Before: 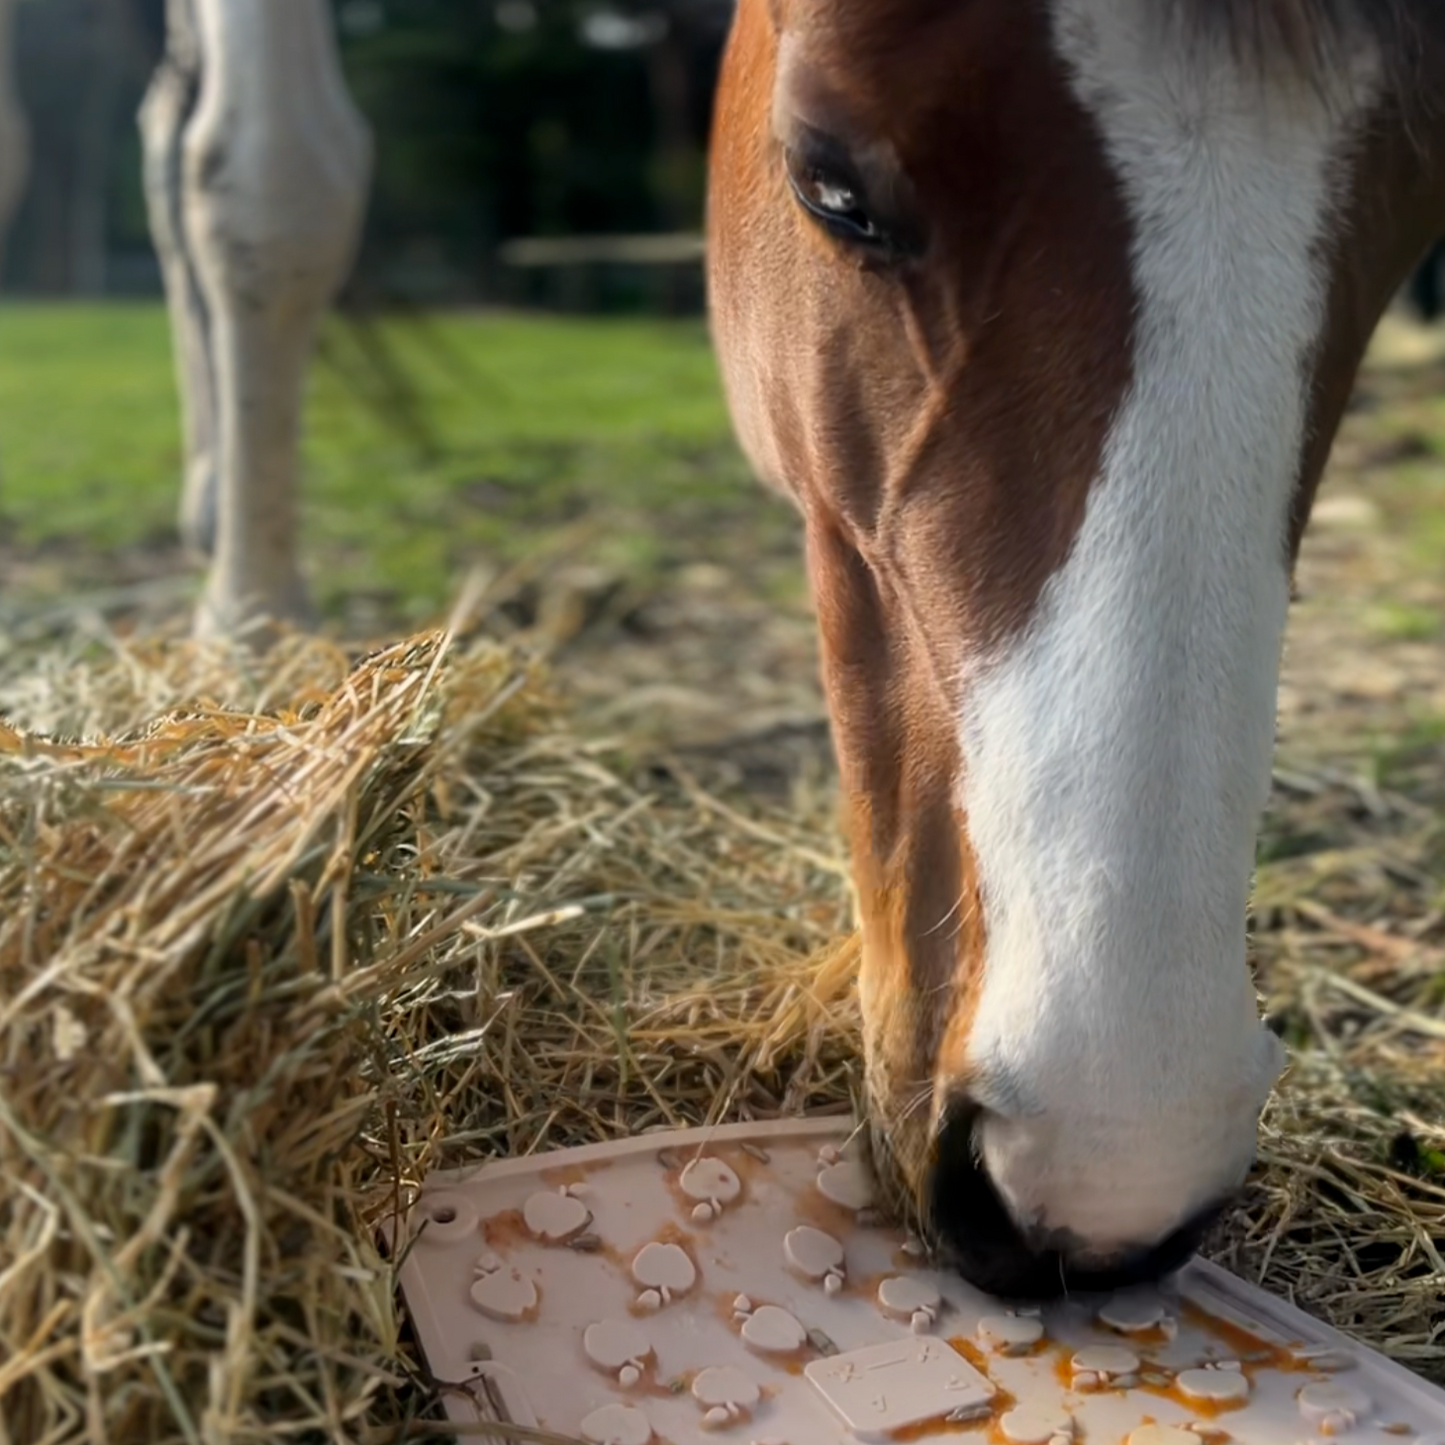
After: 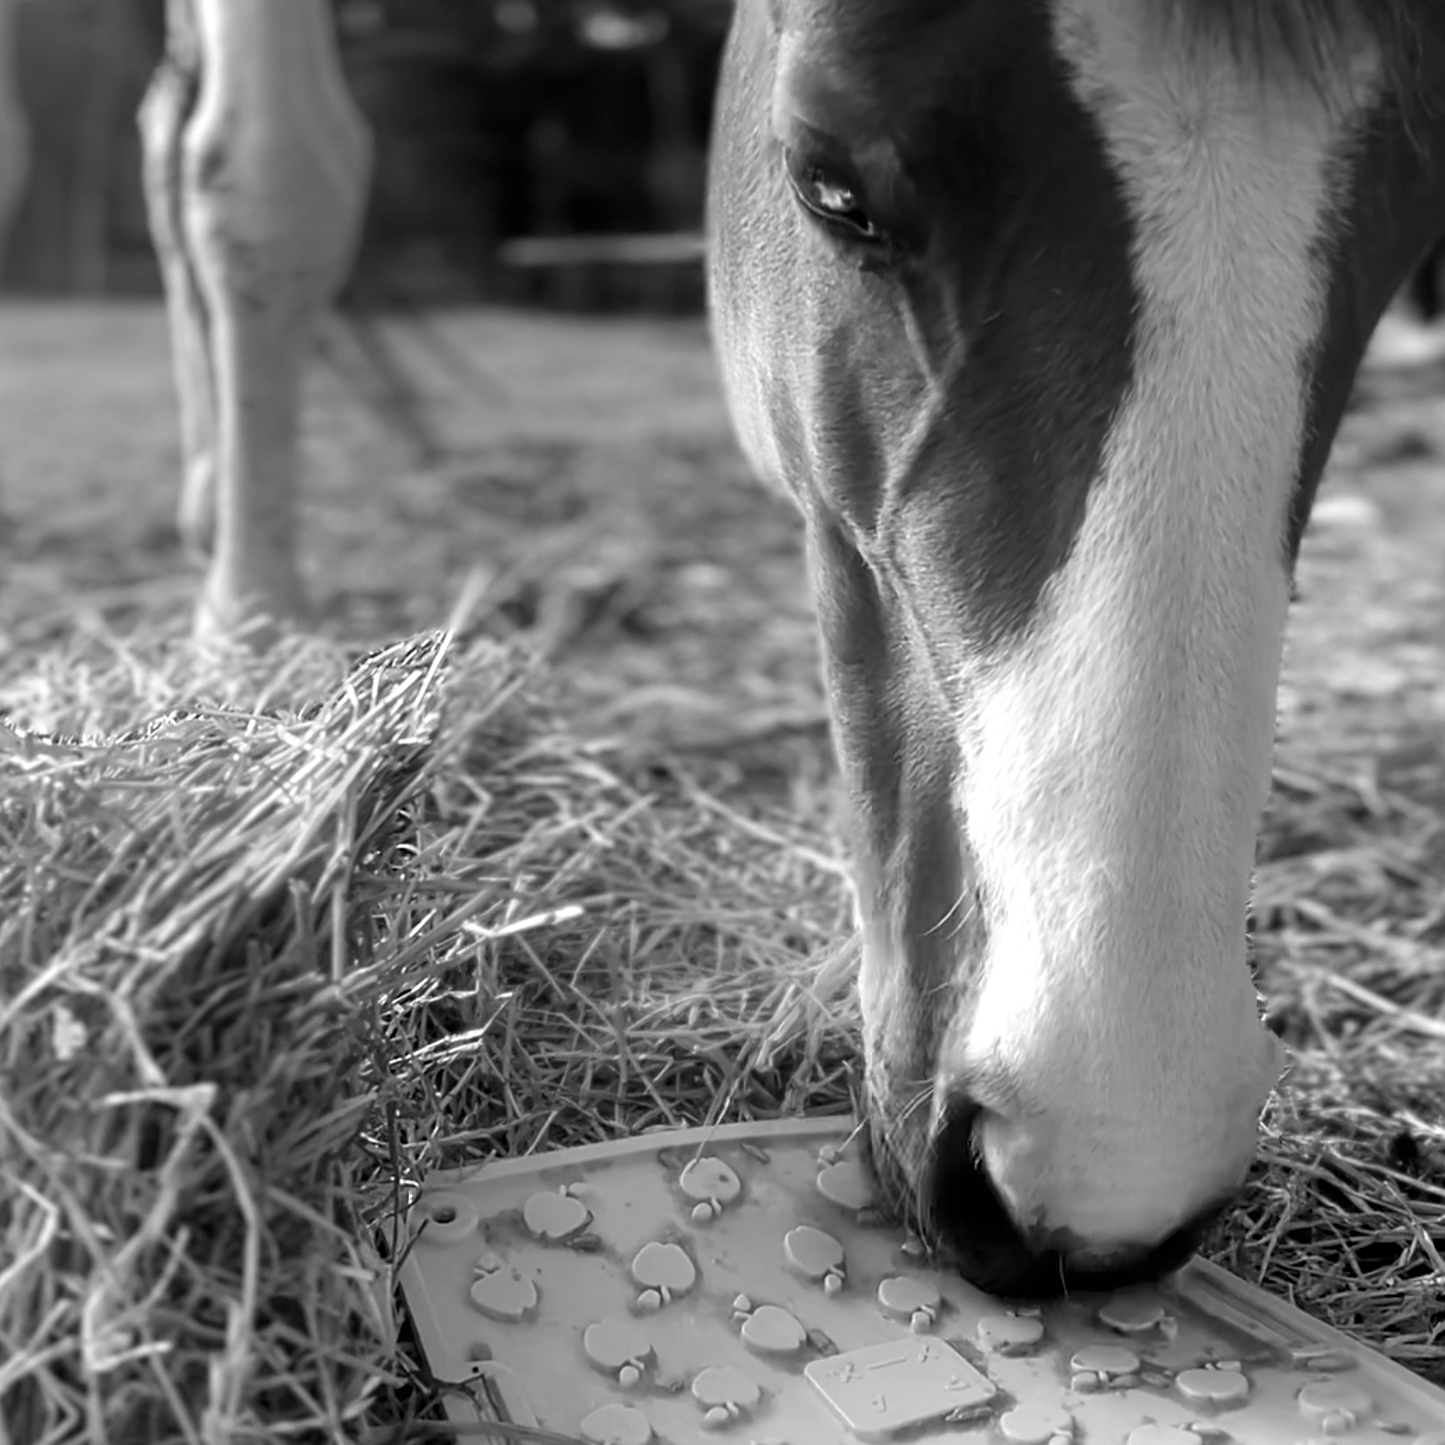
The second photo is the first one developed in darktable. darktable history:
exposure: black level correction 0, exposure 0.4 EV, compensate exposure bias true, compensate highlight preservation false
sharpen: on, module defaults
monochrome: on, module defaults
